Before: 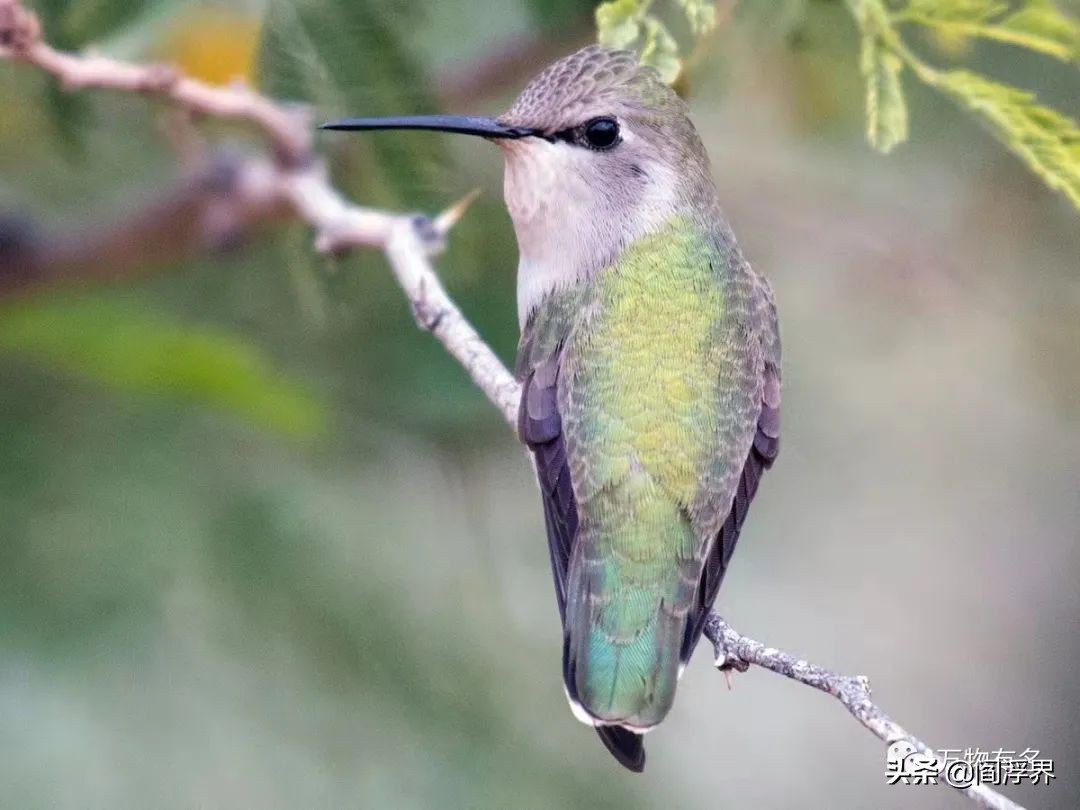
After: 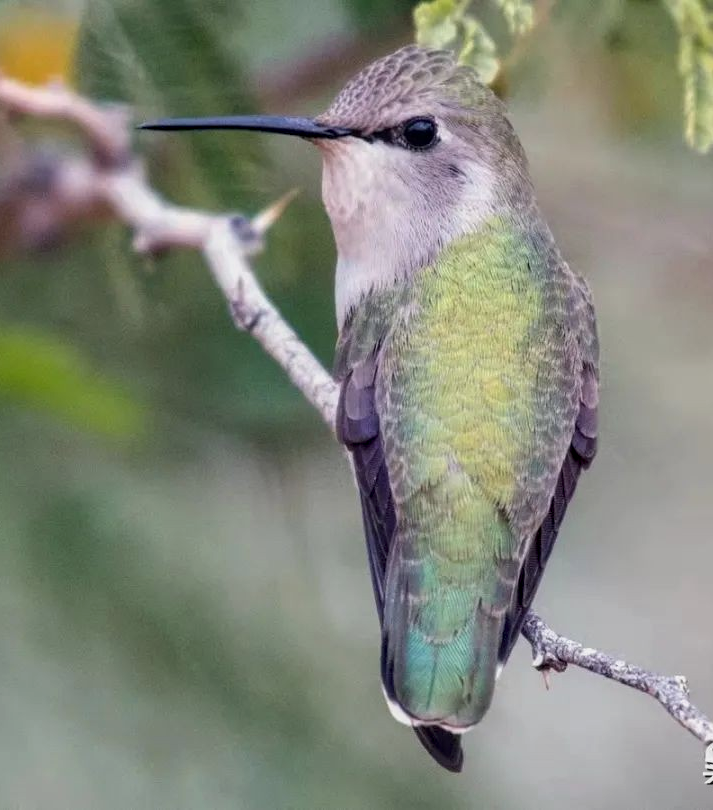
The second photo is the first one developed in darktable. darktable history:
shadows and highlights: radius 120.88, shadows 21.36, white point adjustment -9.72, highlights -15.26, soften with gaussian
contrast brightness saturation: saturation -0.05
crop: left 16.941%, right 16.966%
local contrast: on, module defaults
